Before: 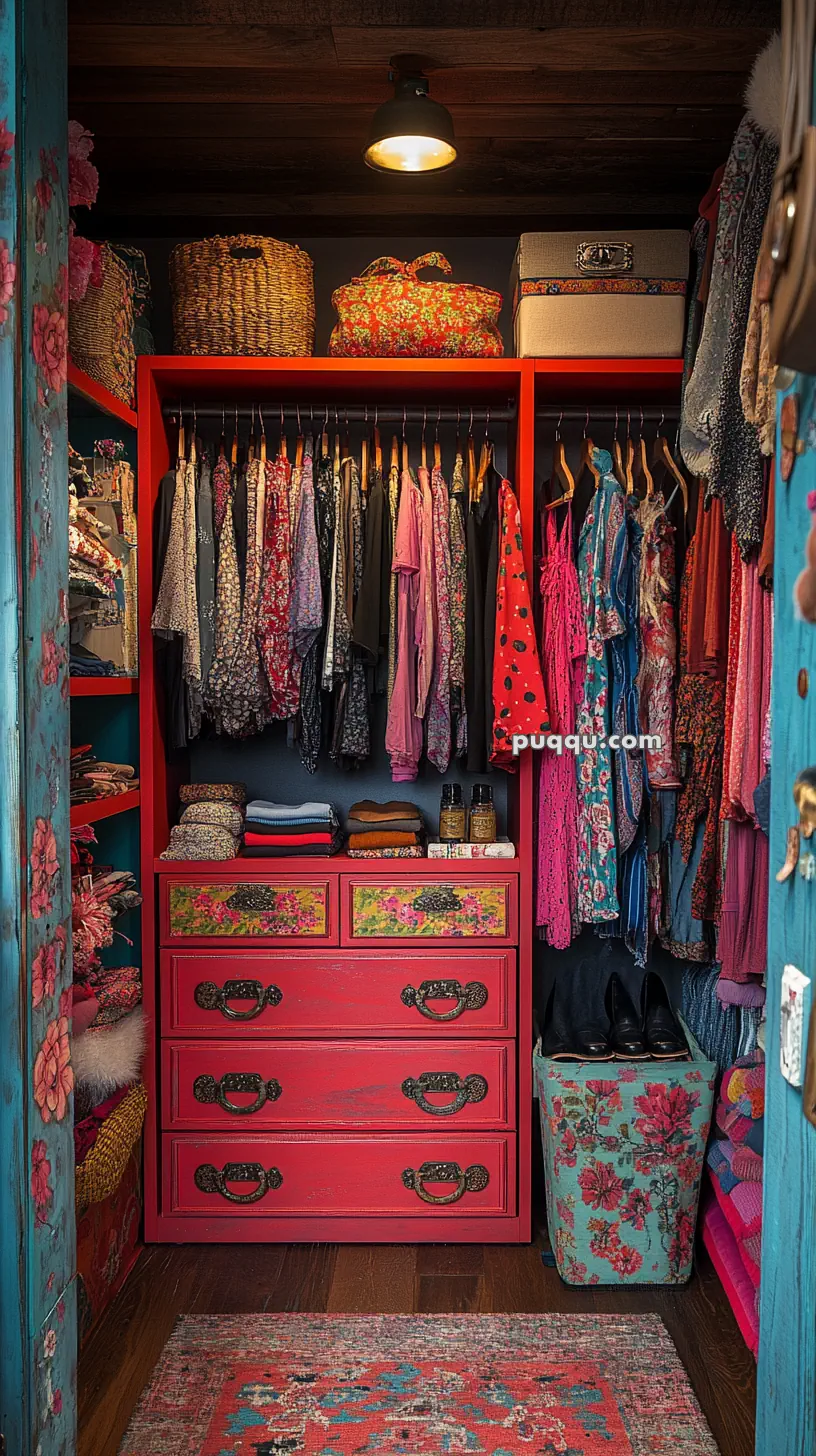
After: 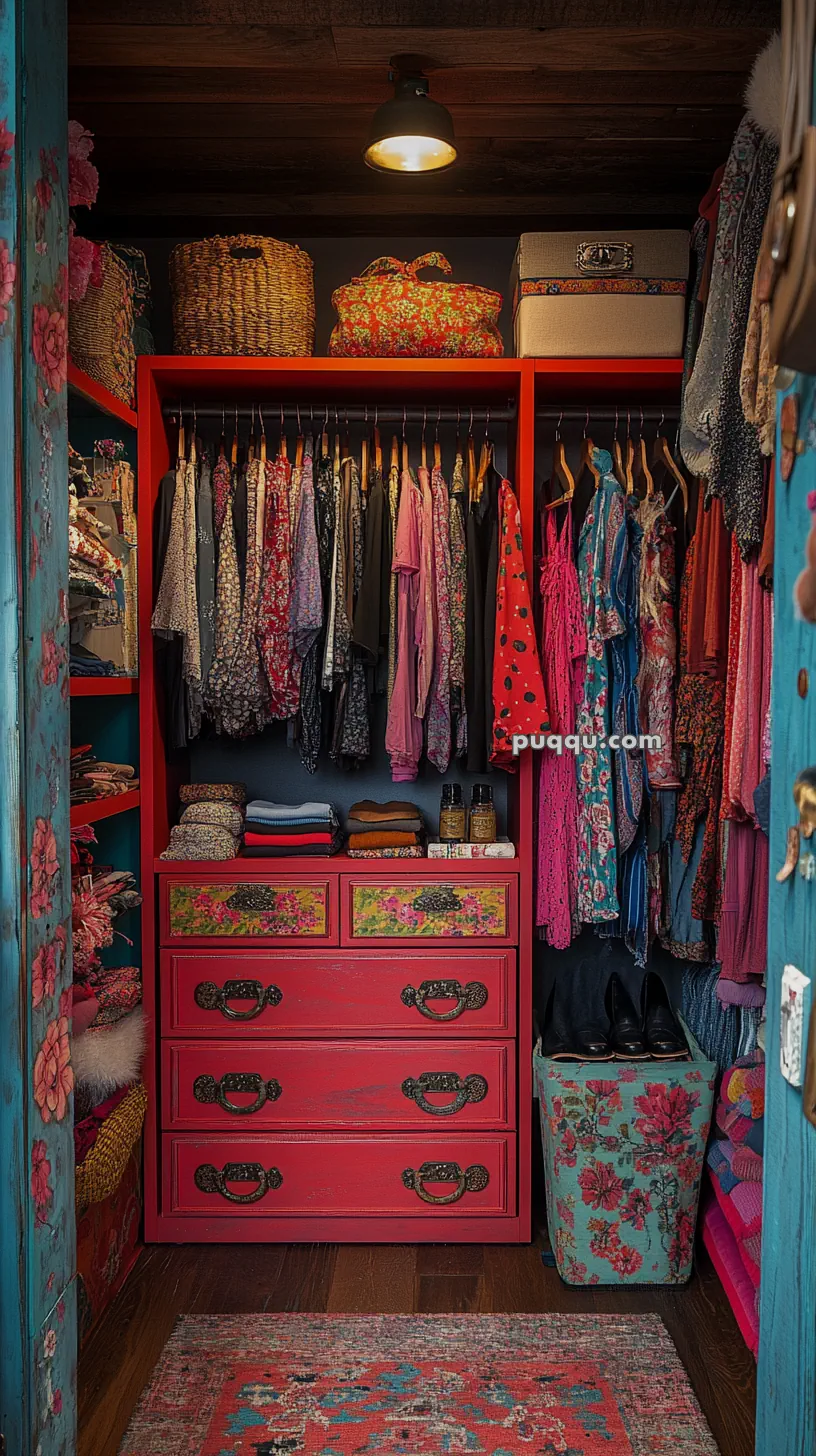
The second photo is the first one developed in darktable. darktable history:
tone equalizer: -8 EV 0.215 EV, -7 EV 0.45 EV, -6 EV 0.452 EV, -5 EV 0.259 EV, -3 EV -0.243 EV, -2 EV -0.434 EV, -1 EV -0.426 EV, +0 EV -0.26 EV, smoothing diameter 24.8%, edges refinement/feathering 12.53, preserve details guided filter
